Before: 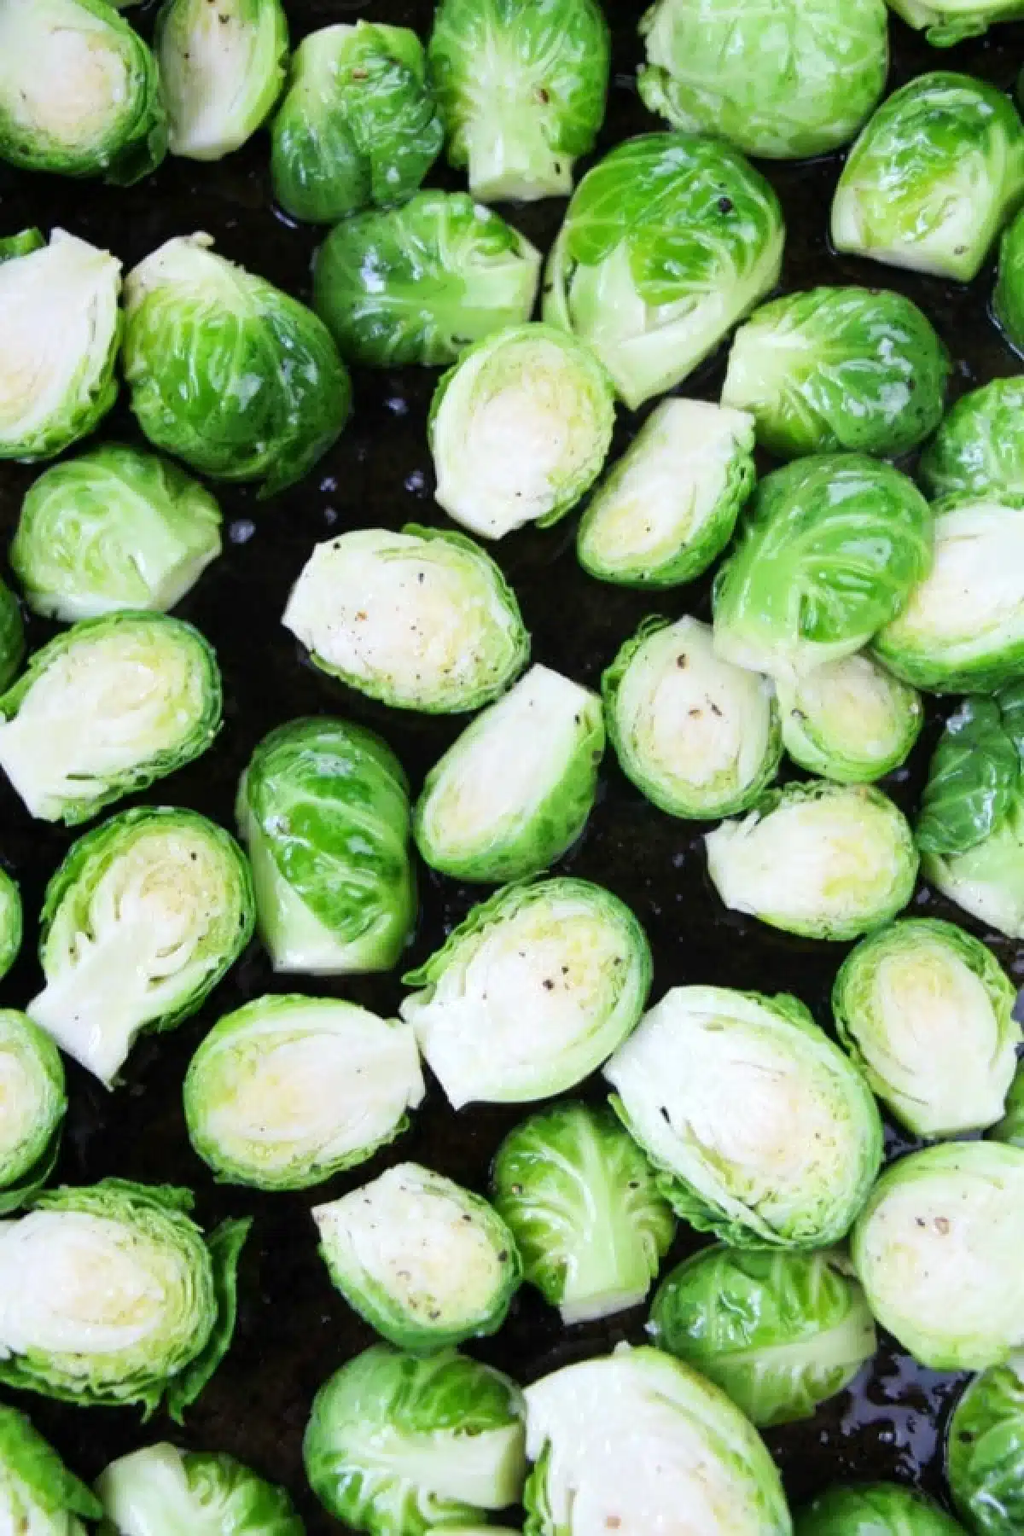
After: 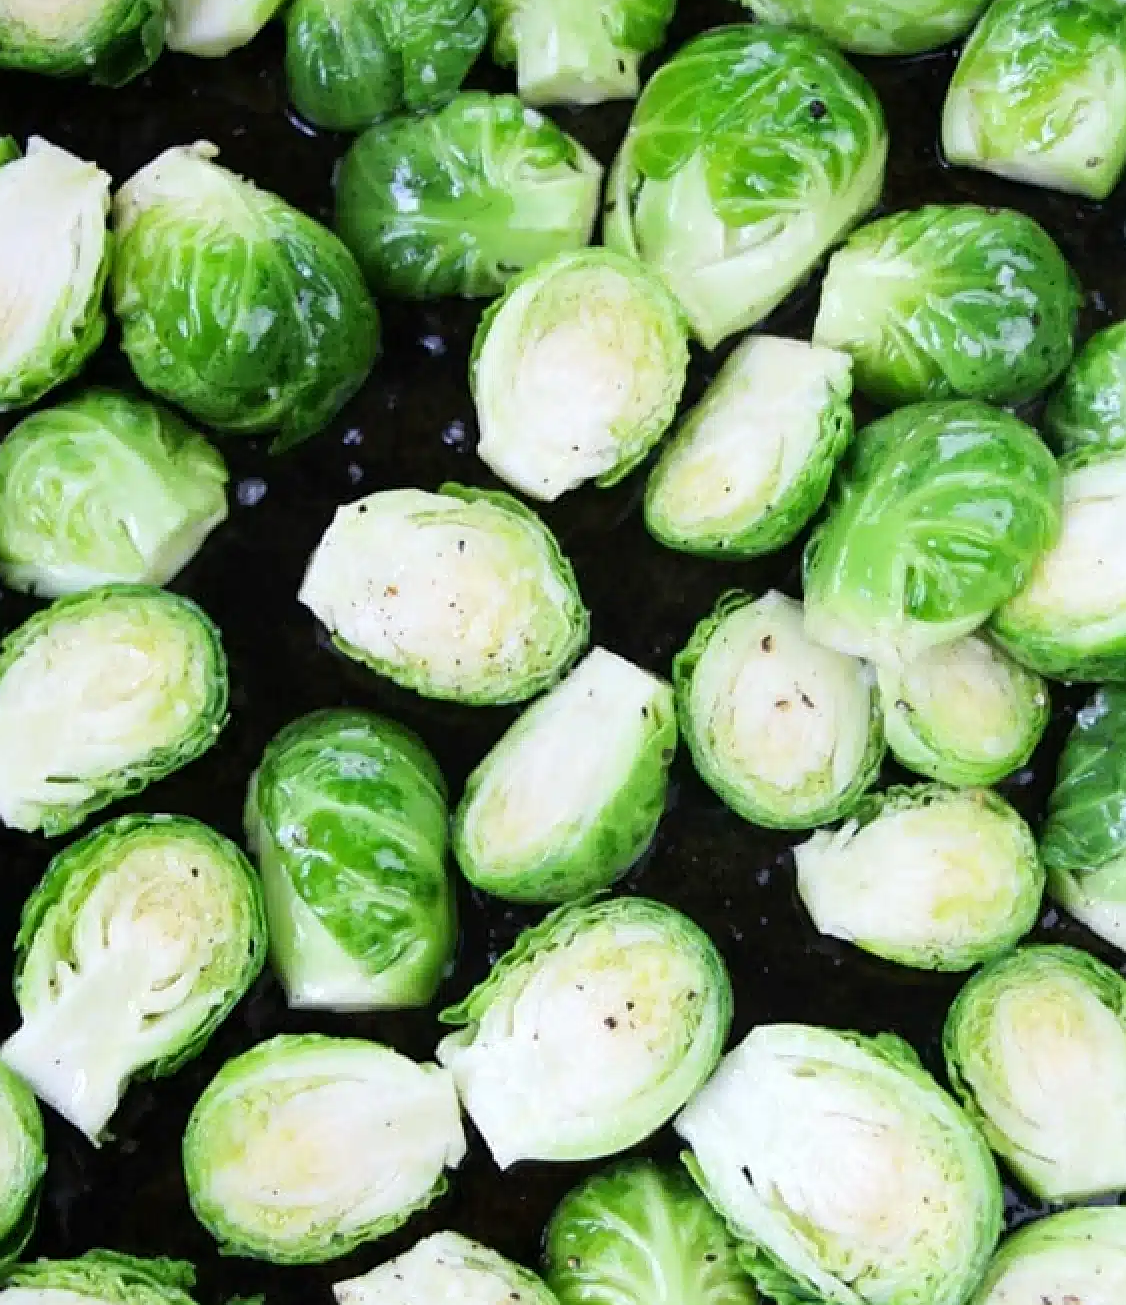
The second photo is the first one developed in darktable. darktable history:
sharpen: on, module defaults
crop: left 2.737%, top 7.287%, right 3.421%, bottom 20.179%
